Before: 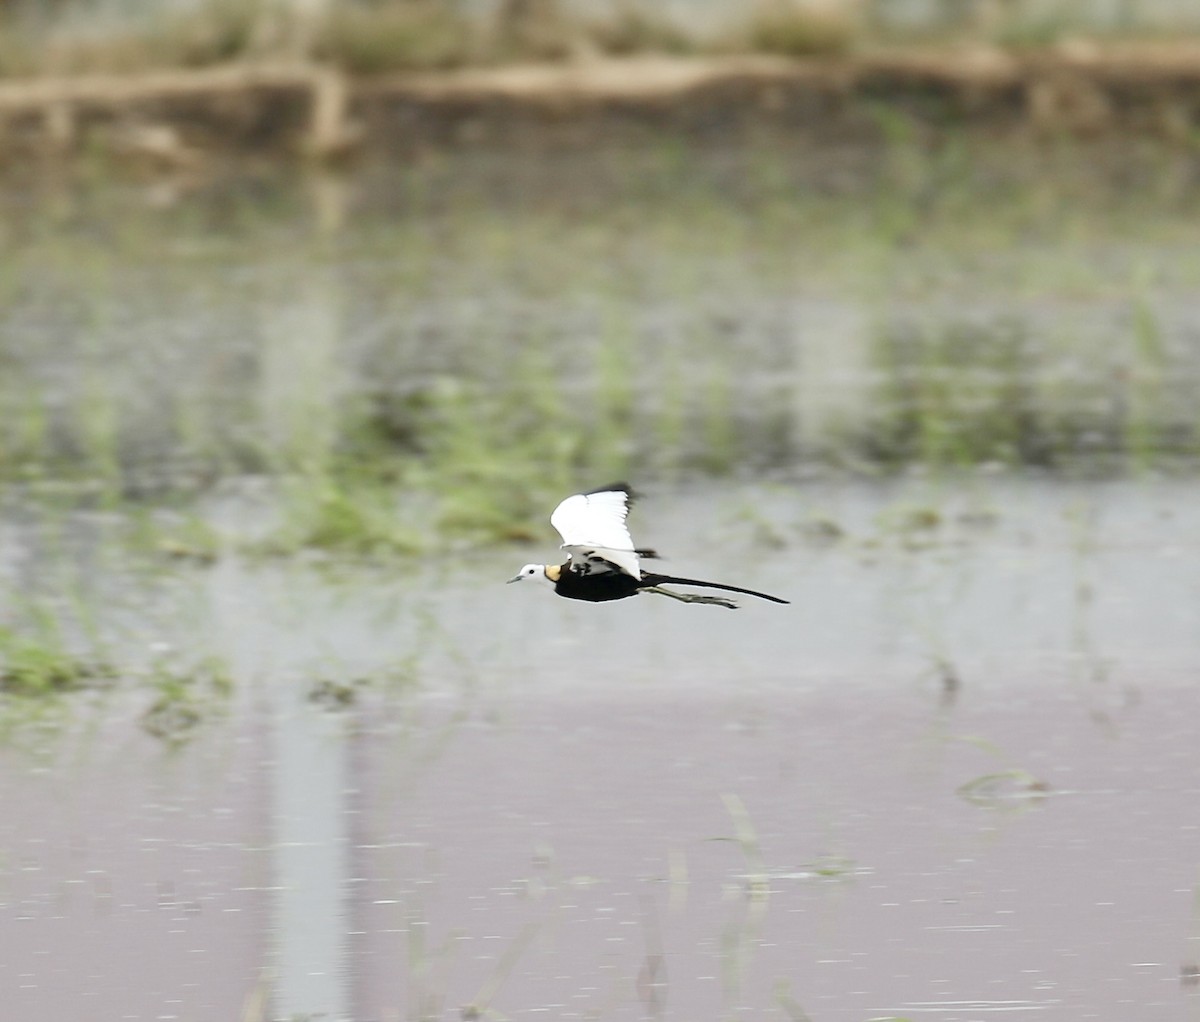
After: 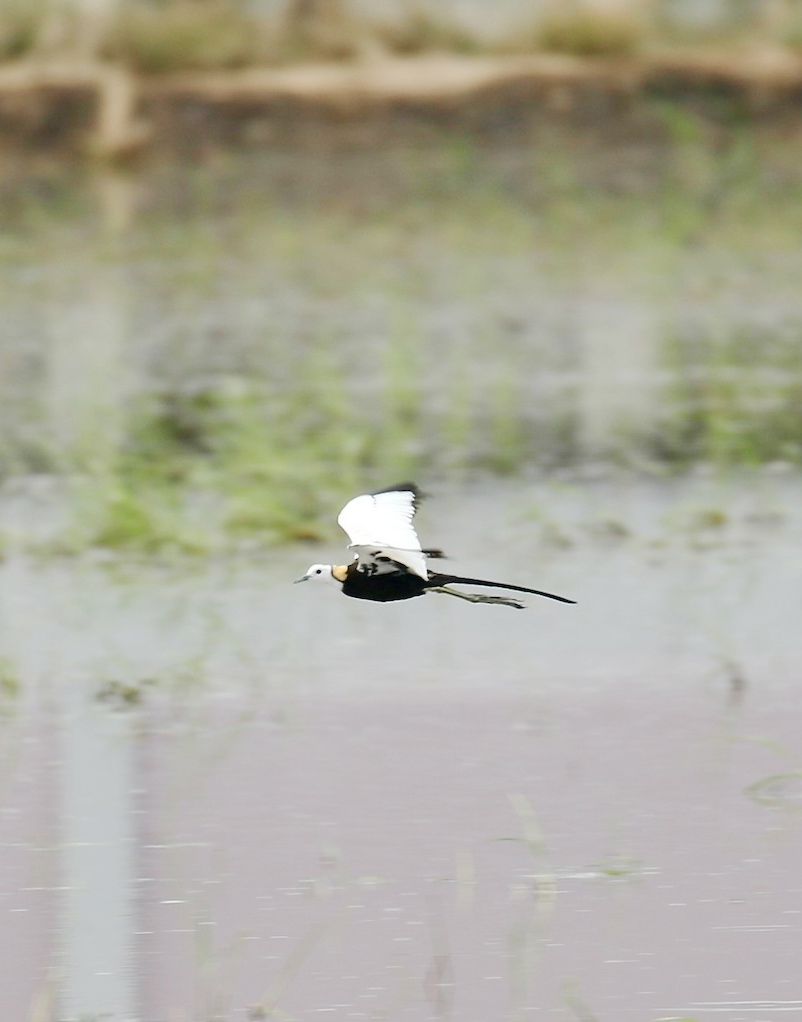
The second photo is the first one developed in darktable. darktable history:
crop and rotate: left 17.763%, right 15.389%
base curve: curves: ch0 [(0, 0) (0.262, 0.32) (0.722, 0.705) (1, 1)], preserve colors none
